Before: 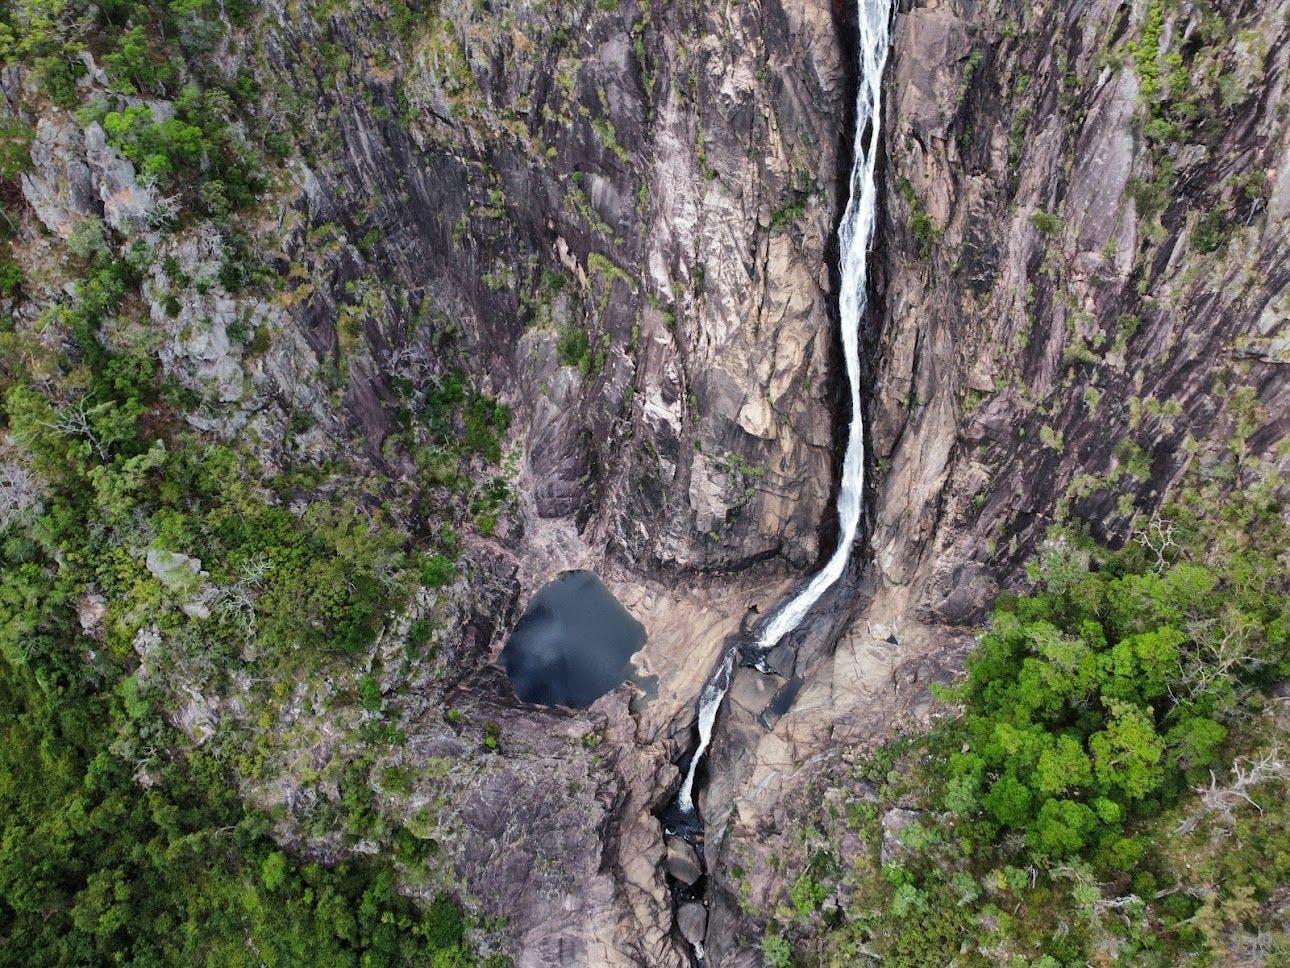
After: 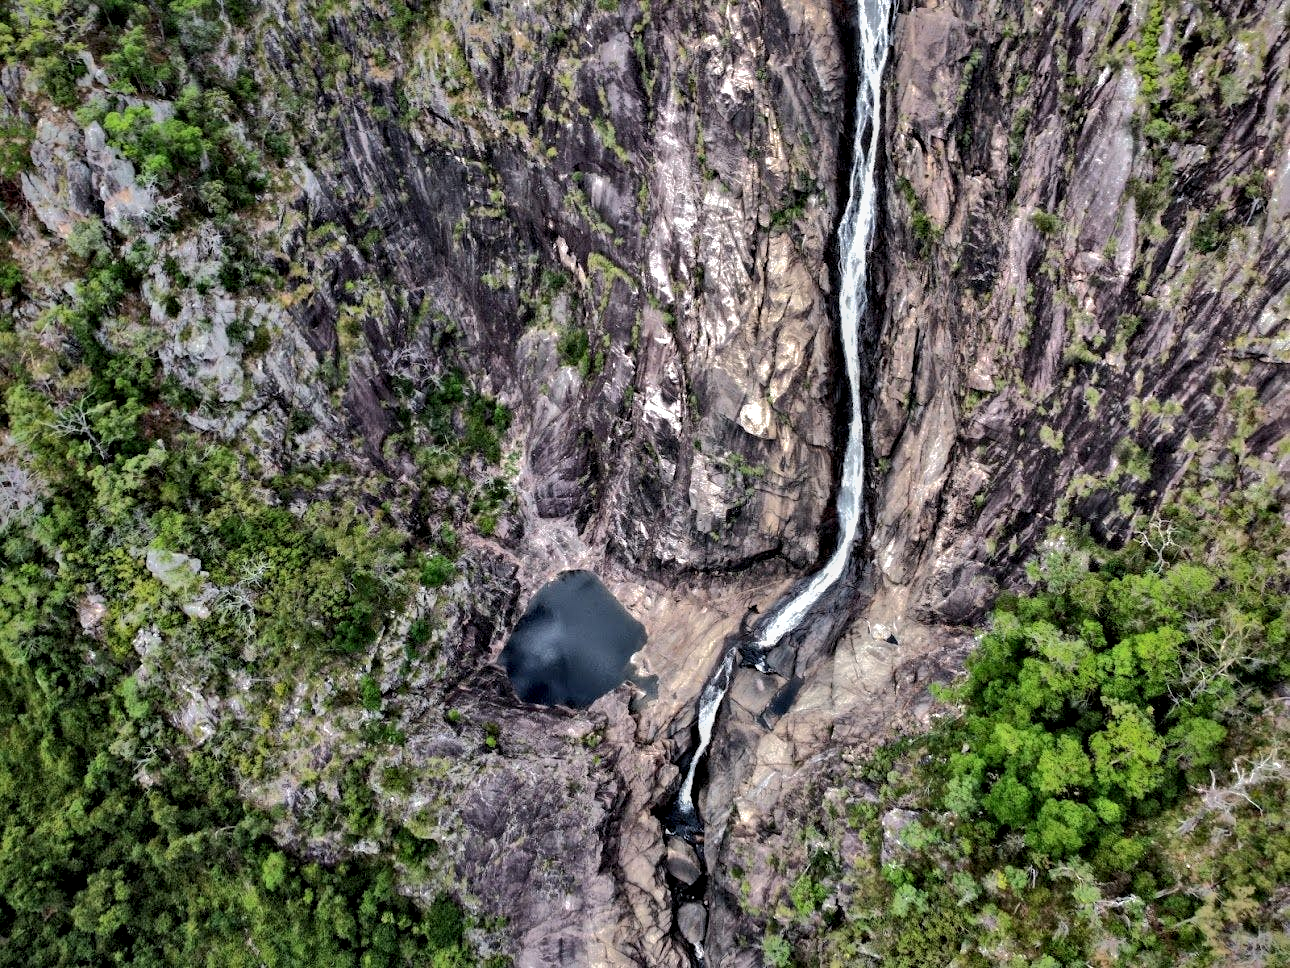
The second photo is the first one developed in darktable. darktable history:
contrast equalizer: y [[0.511, 0.558, 0.631, 0.632, 0.559, 0.512], [0.5 ×6], [0.507, 0.559, 0.627, 0.644, 0.647, 0.647], [0 ×6], [0 ×6]]
shadows and highlights: shadows 25, highlights -70
local contrast: on, module defaults
